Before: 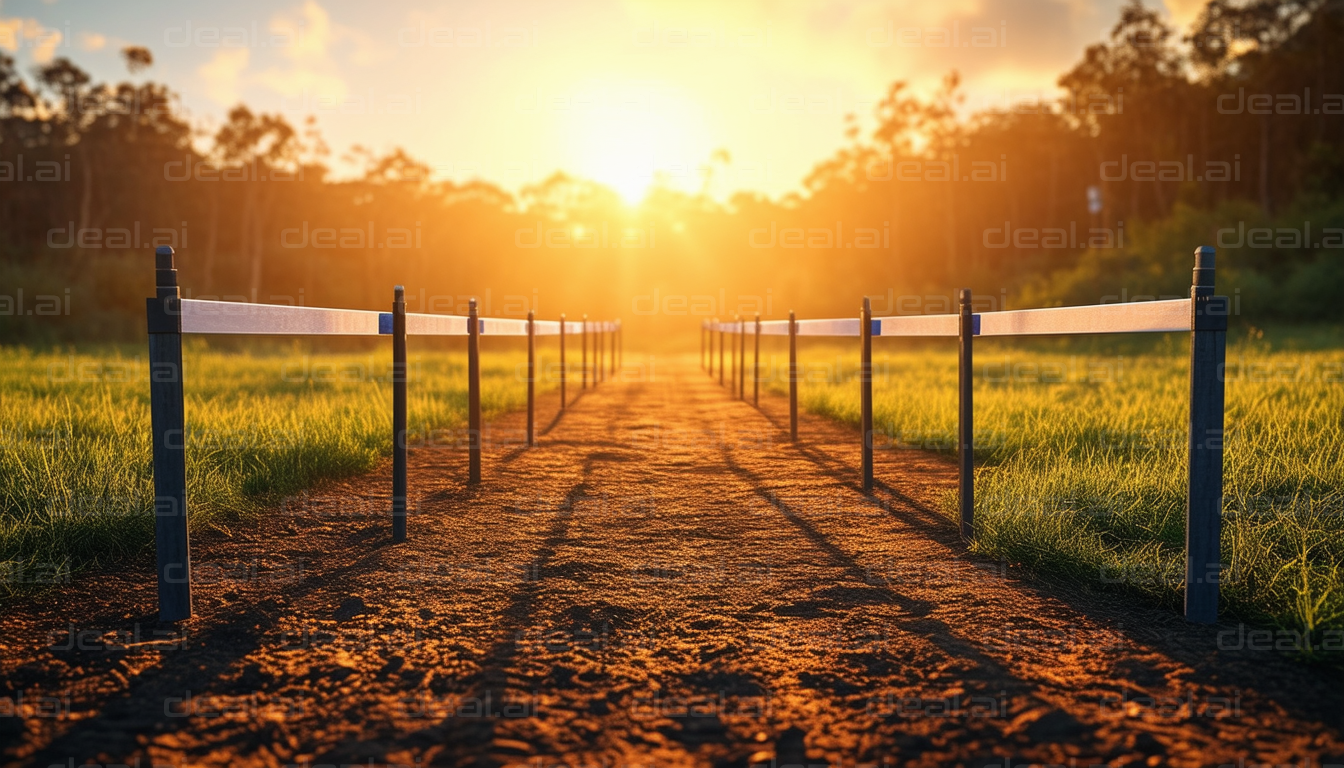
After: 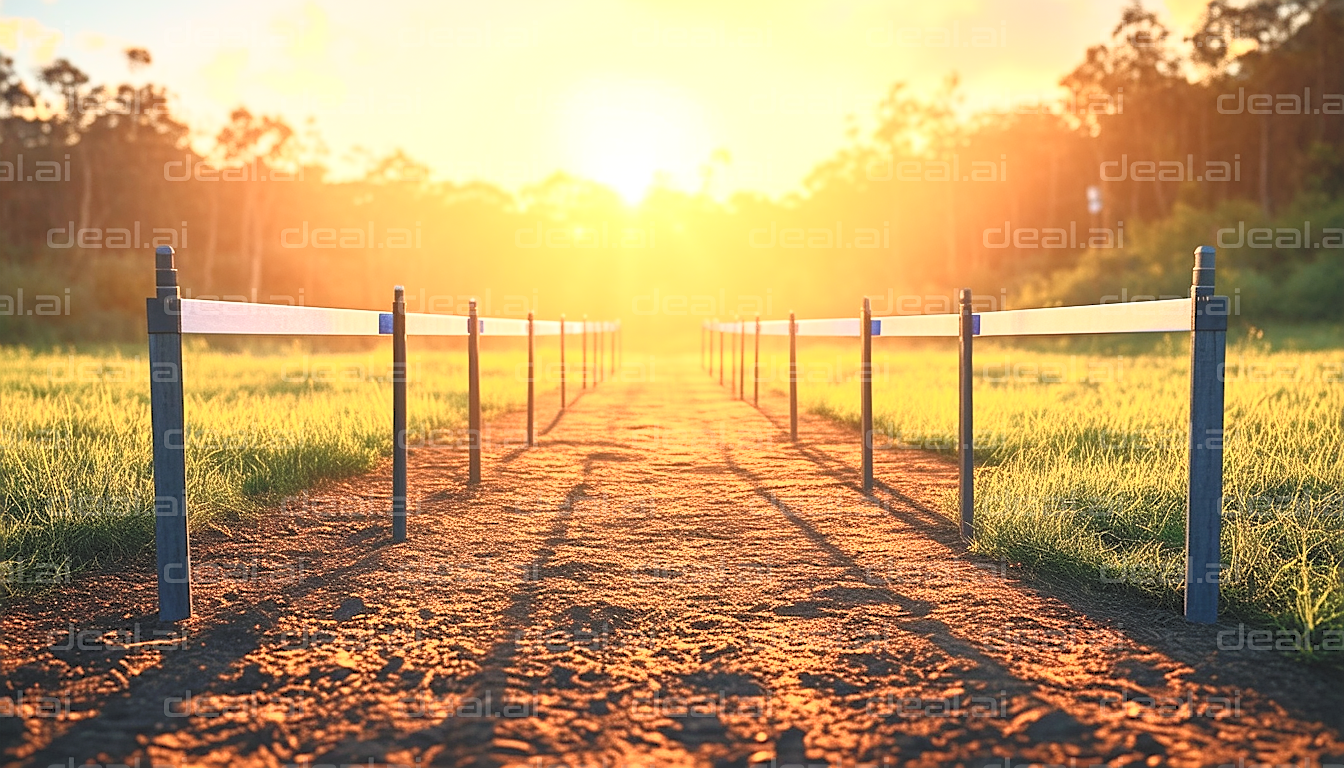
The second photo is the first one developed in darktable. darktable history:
sharpen: on, module defaults
contrast brightness saturation: contrast 0.39, brightness 0.53
levels: levels [0, 0.43, 0.984]
